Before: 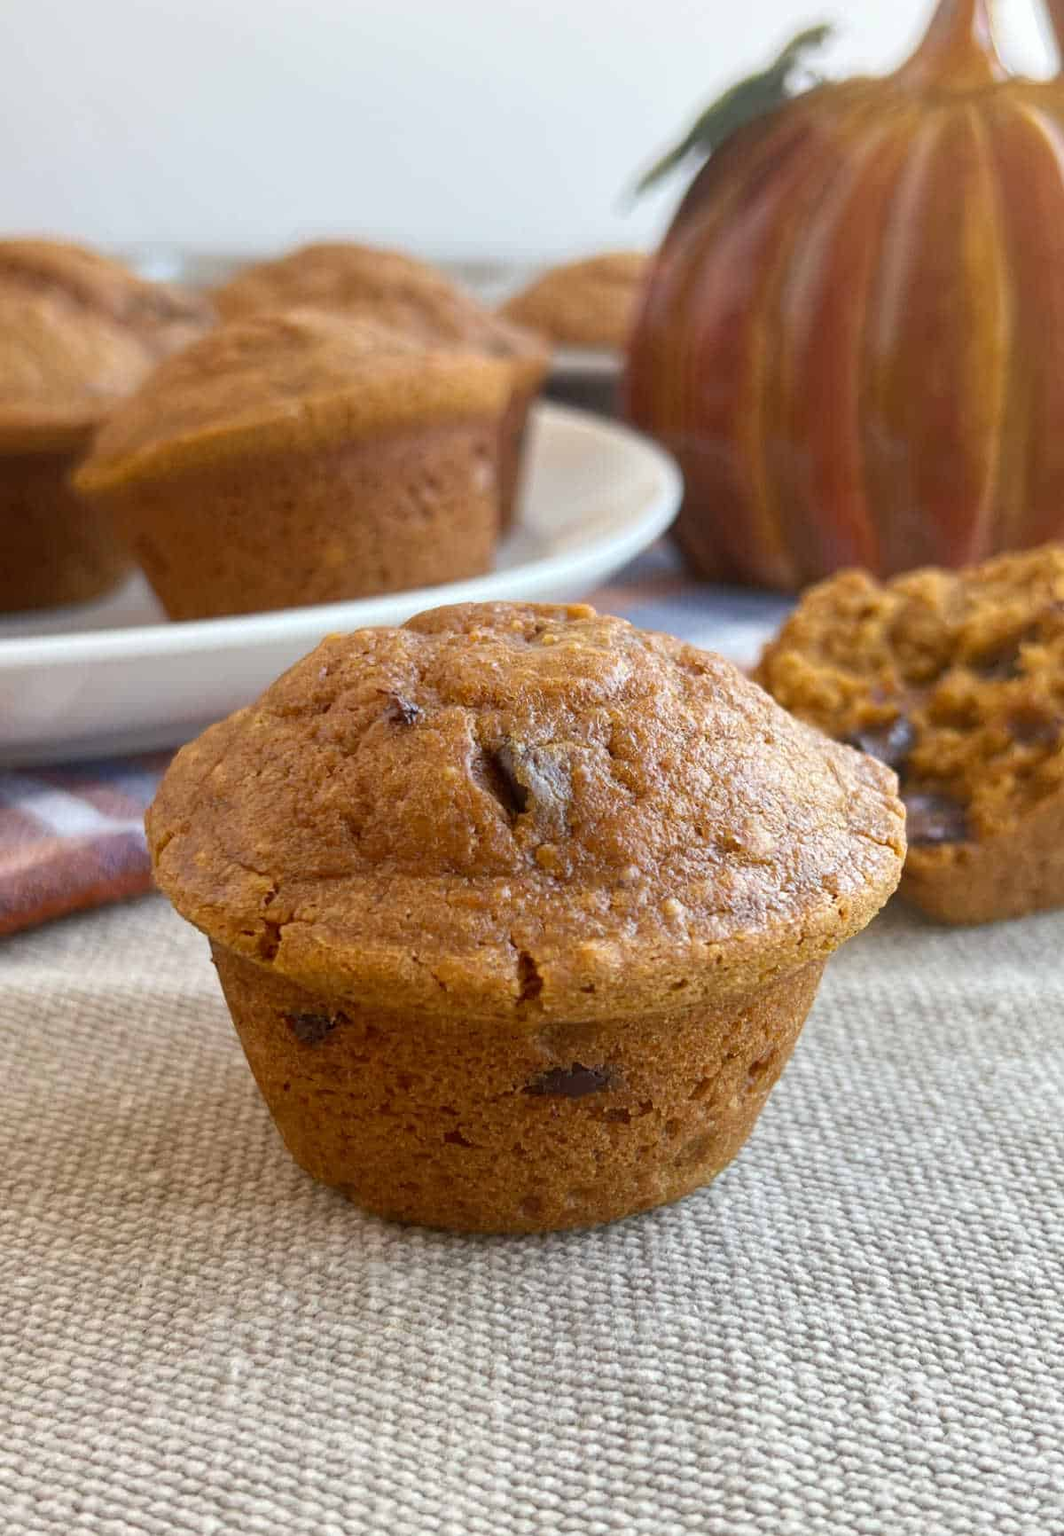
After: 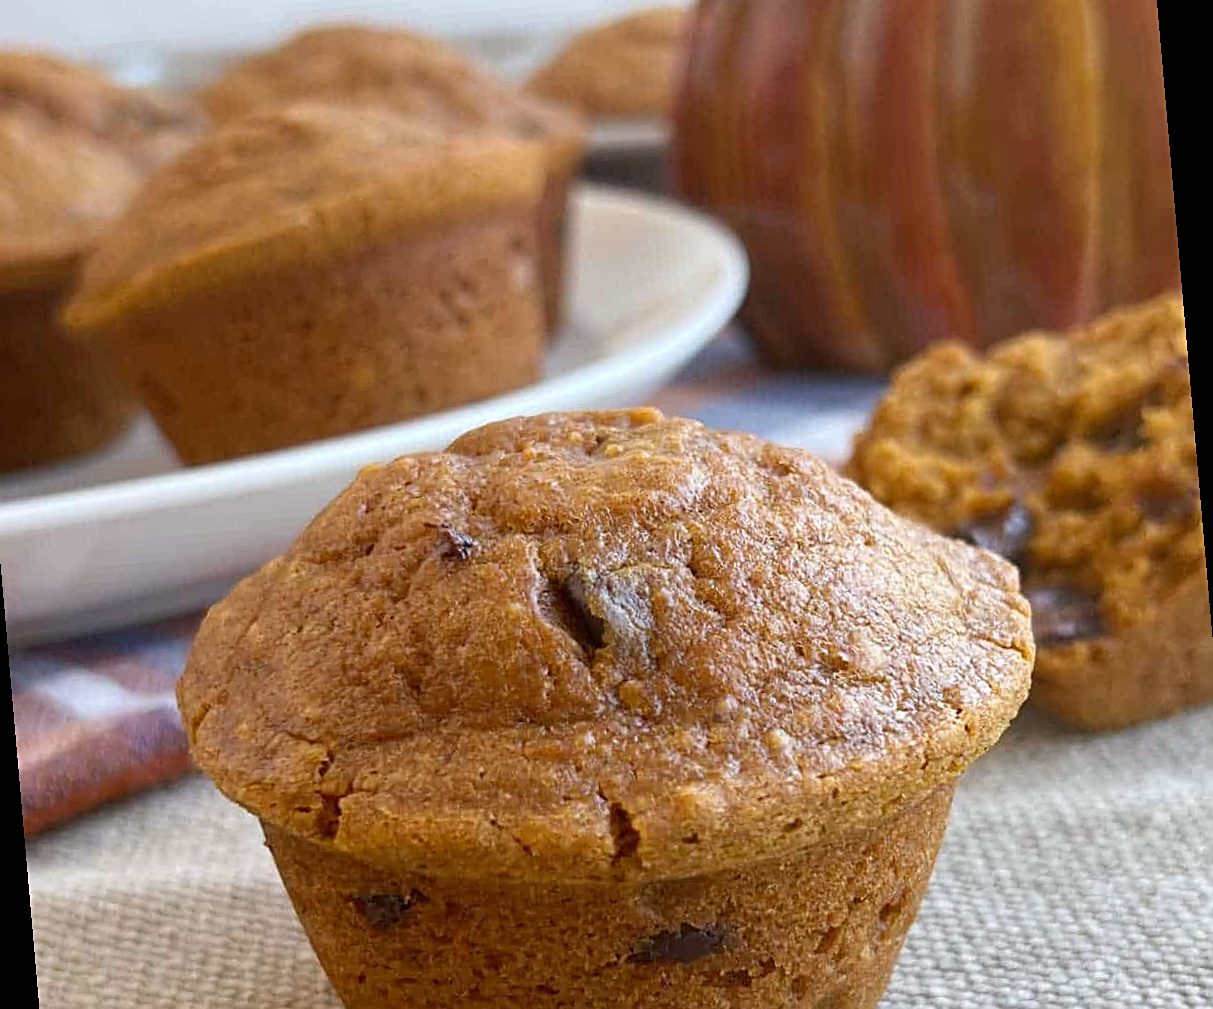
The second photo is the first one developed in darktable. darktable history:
white balance: red 0.983, blue 1.036
crop and rotate: top 8.293%, bottom 20.996%
color calibration: x 0.342, y 0.356, temperature 5122 K
sharpen: on, module defaults
rotate and perspective: rotation -5°, crop left 0.05, crop right 0.952, crop top 0.11, crop bottom 0.89
